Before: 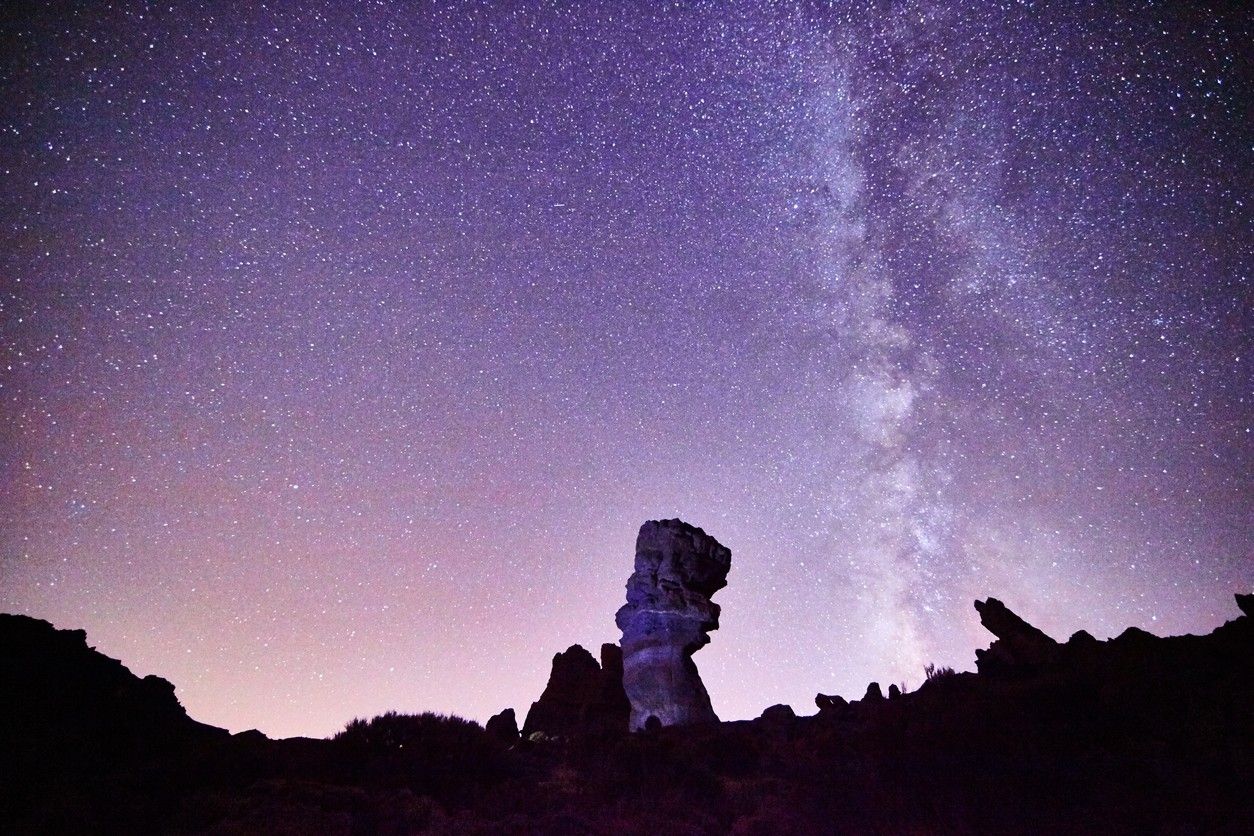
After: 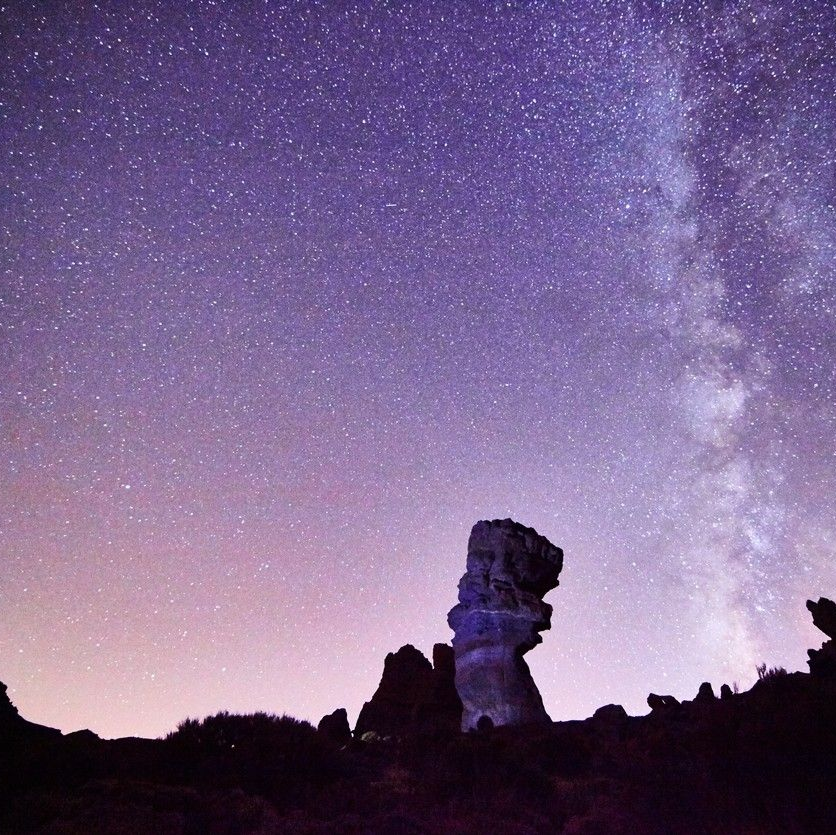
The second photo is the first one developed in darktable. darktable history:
crop and rotate: left 13.415%, right 19.904%
color calibration: illuminant same as pipeline (D50), adaptation XYZ, x 0.346, y 0.358, temperature 5010.09 K, saturation algorithm version 1 (2020)
